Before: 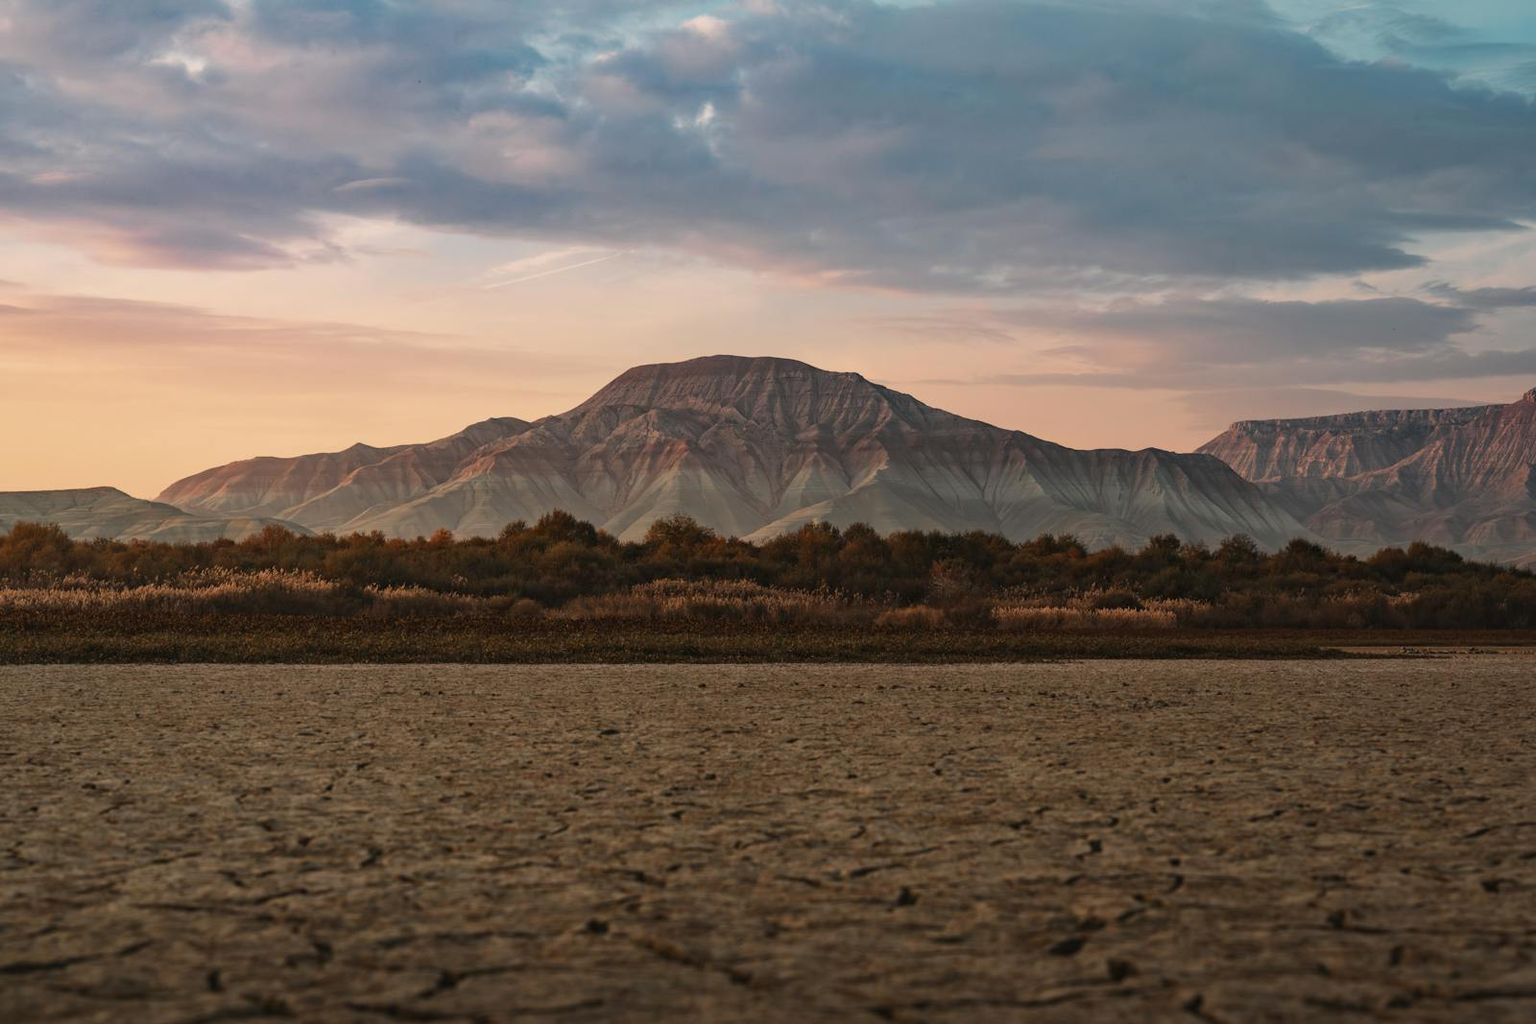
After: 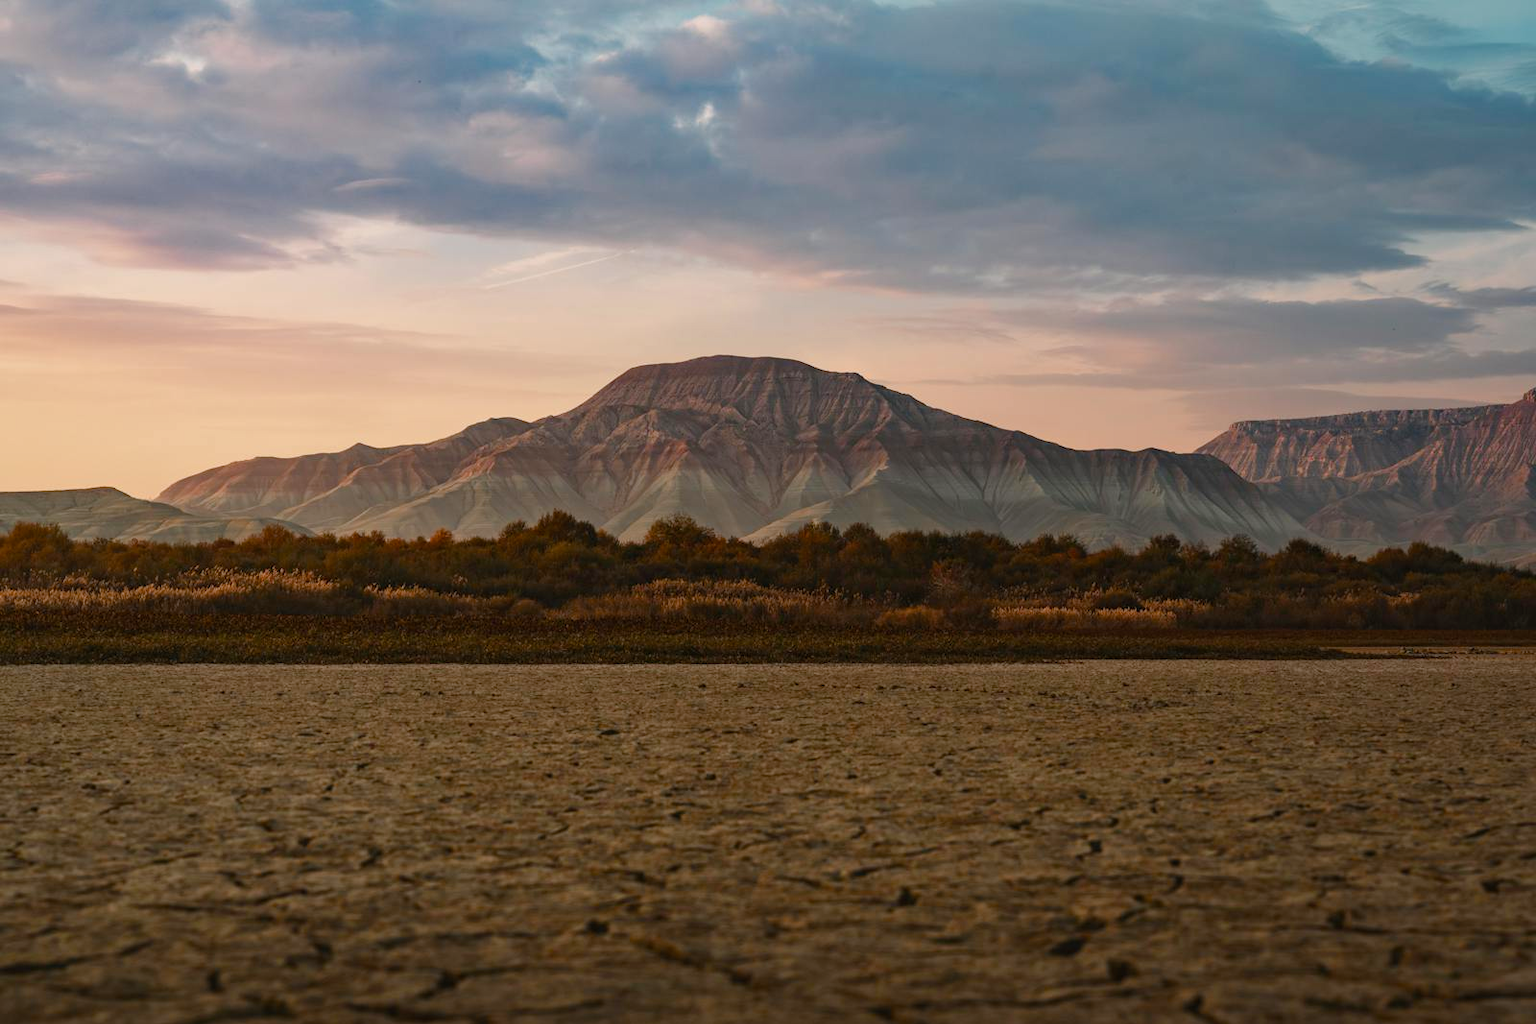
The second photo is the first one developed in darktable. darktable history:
color balance rgb: shadows lift › luminance -9.375%, linear chroma grading › global chroma 15.35%, perceptual saturation grading › global saturation 0.557%, perceptual saturation grading › highlights -25.235%, perceptual saturation grading › shadows 29.355%
